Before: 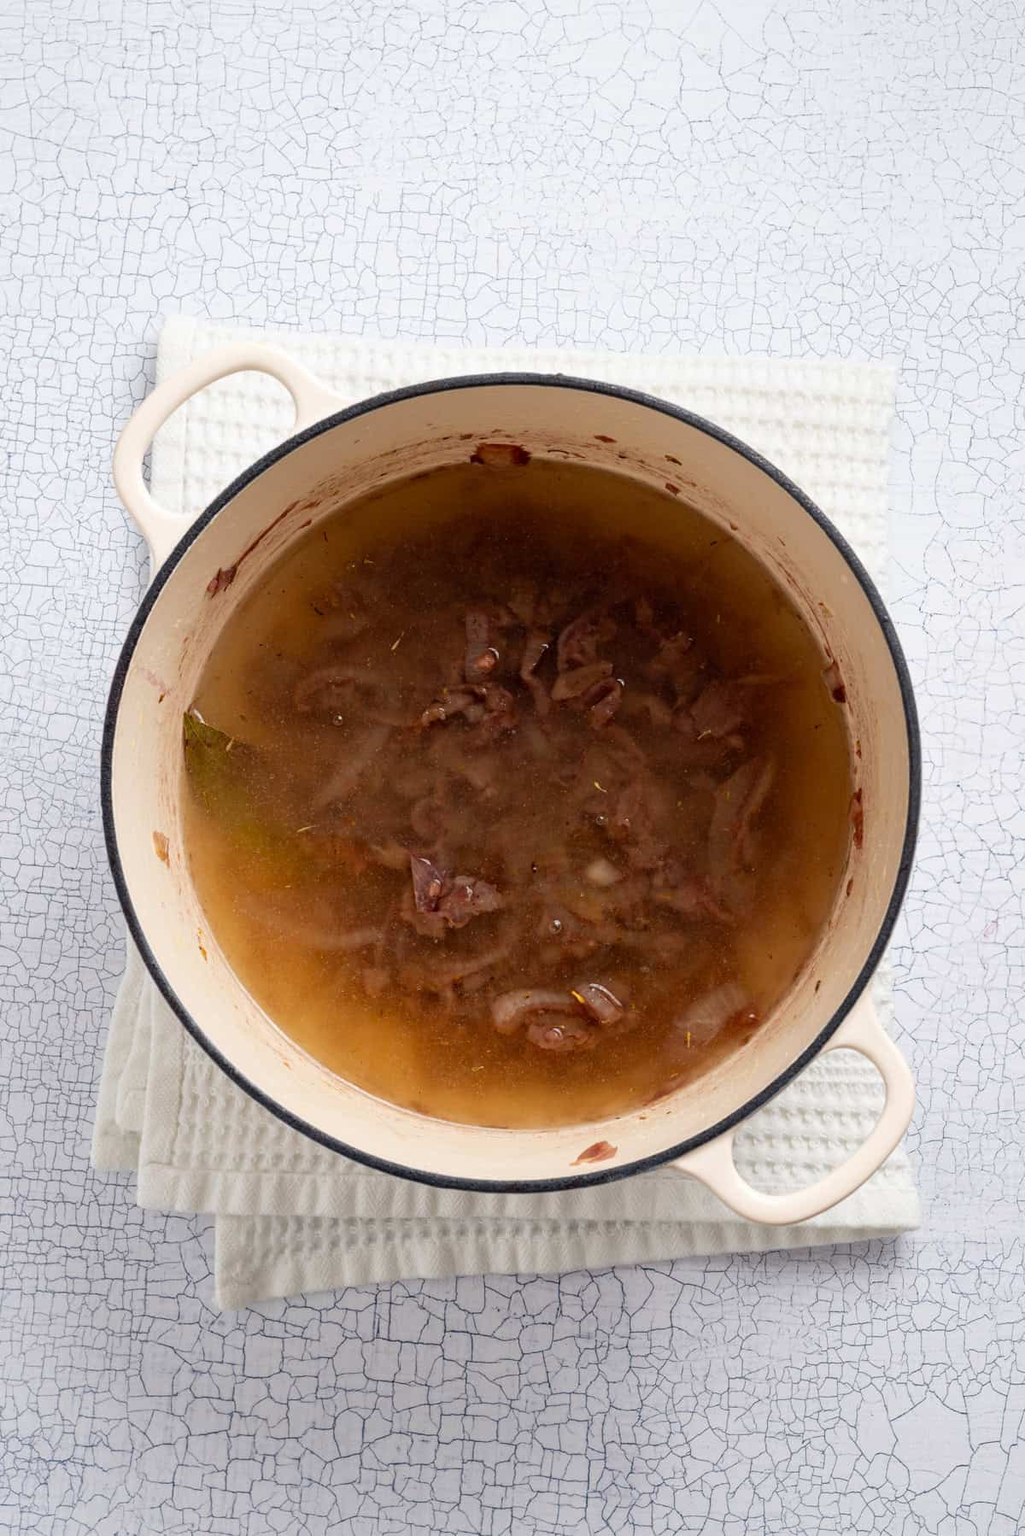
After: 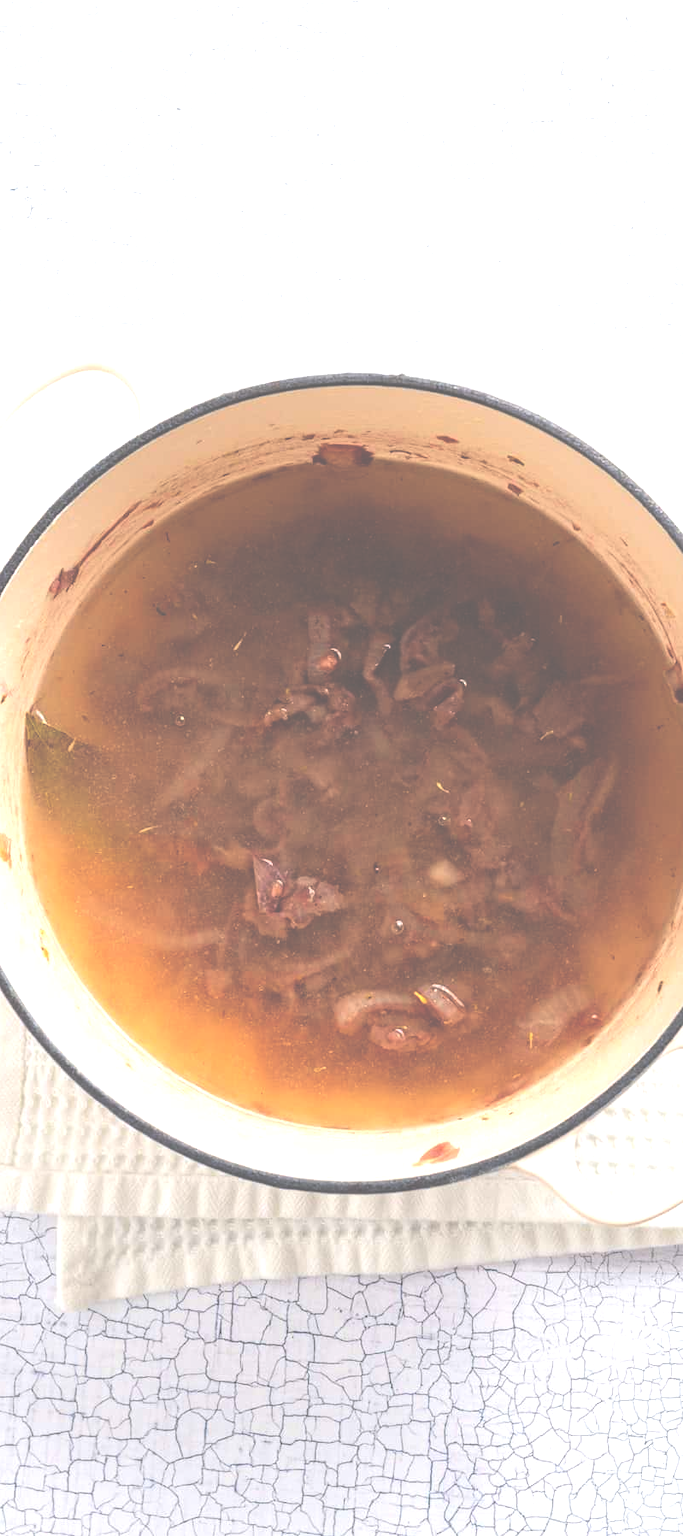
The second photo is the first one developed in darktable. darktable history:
contrast brightness saturation: contrast 0.07, brightness 0.08, saturation 0.18
tone equalizer: -8 EV -0.417 EV, -7 EV -0.389 EV, -6 EV -0.333 EV, -5 EV -0.222 EV, -3 EV 0.222 EV, -2 EV 0.333 EV, -1 EV 0.389 EV, +0 EV 0.417 EV, edges refinement/feathering 500, mask exposure compensation -1.57 EV, preserve details no
crop and rotate: left 15.446%, right 17.836%
exposure: black level correction -0.071, exposure 0.5 EV, compensate highlight preservation false
